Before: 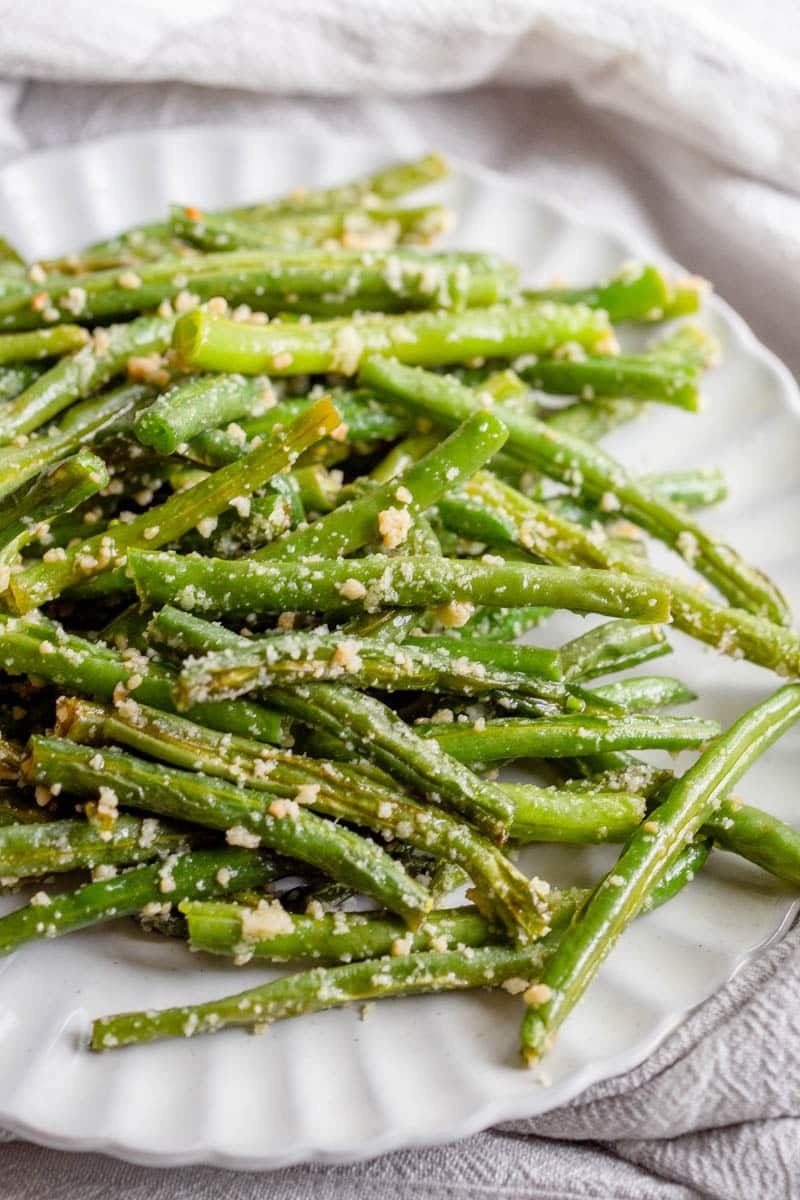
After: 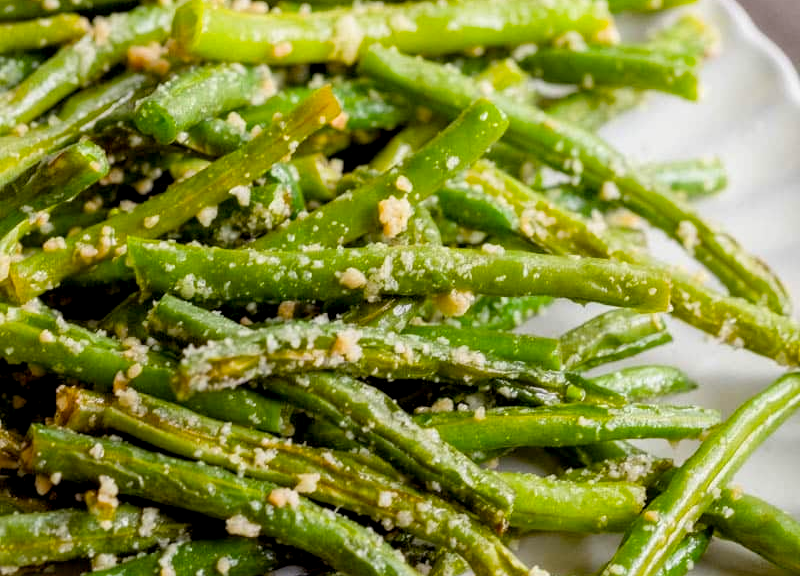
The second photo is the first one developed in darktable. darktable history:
color balance rgb: global offset › luminance -0.484%, perceptual saturation grading › global saturation 19.553%
levels: white 99.92%
crop and rotate: top 25.994%, bottom 25.949%
